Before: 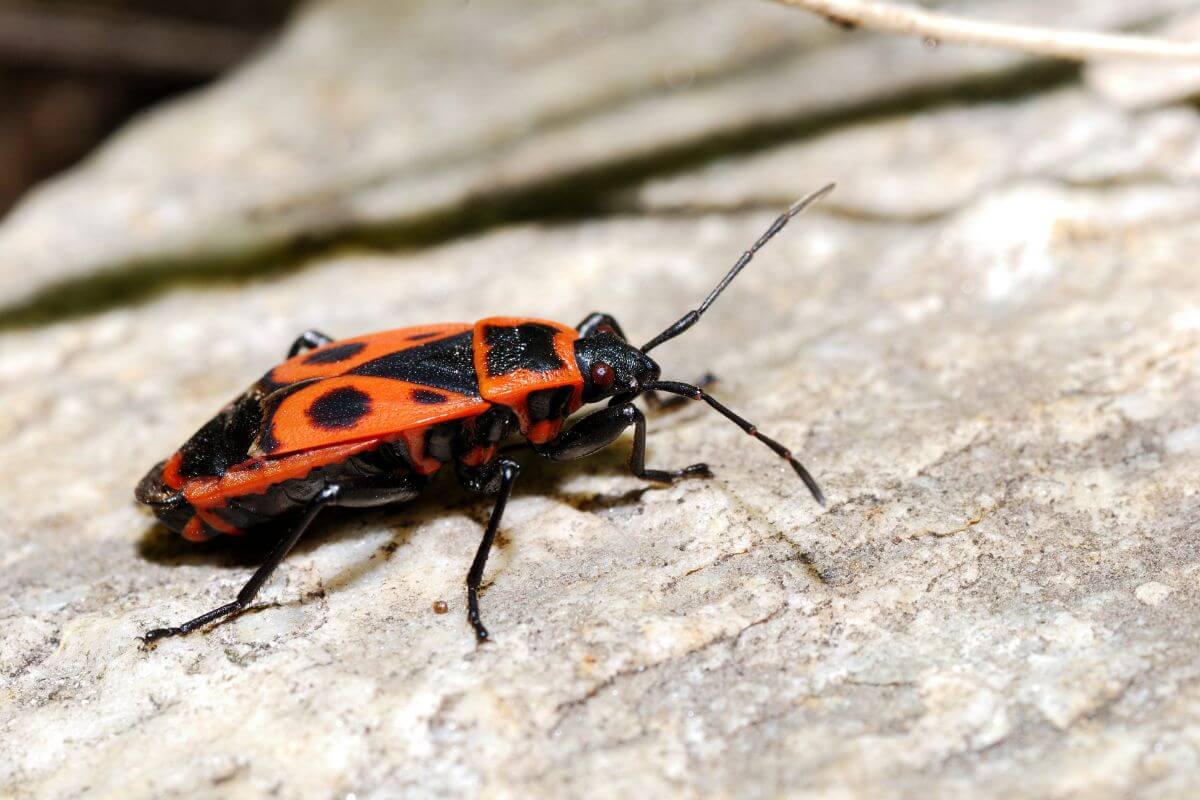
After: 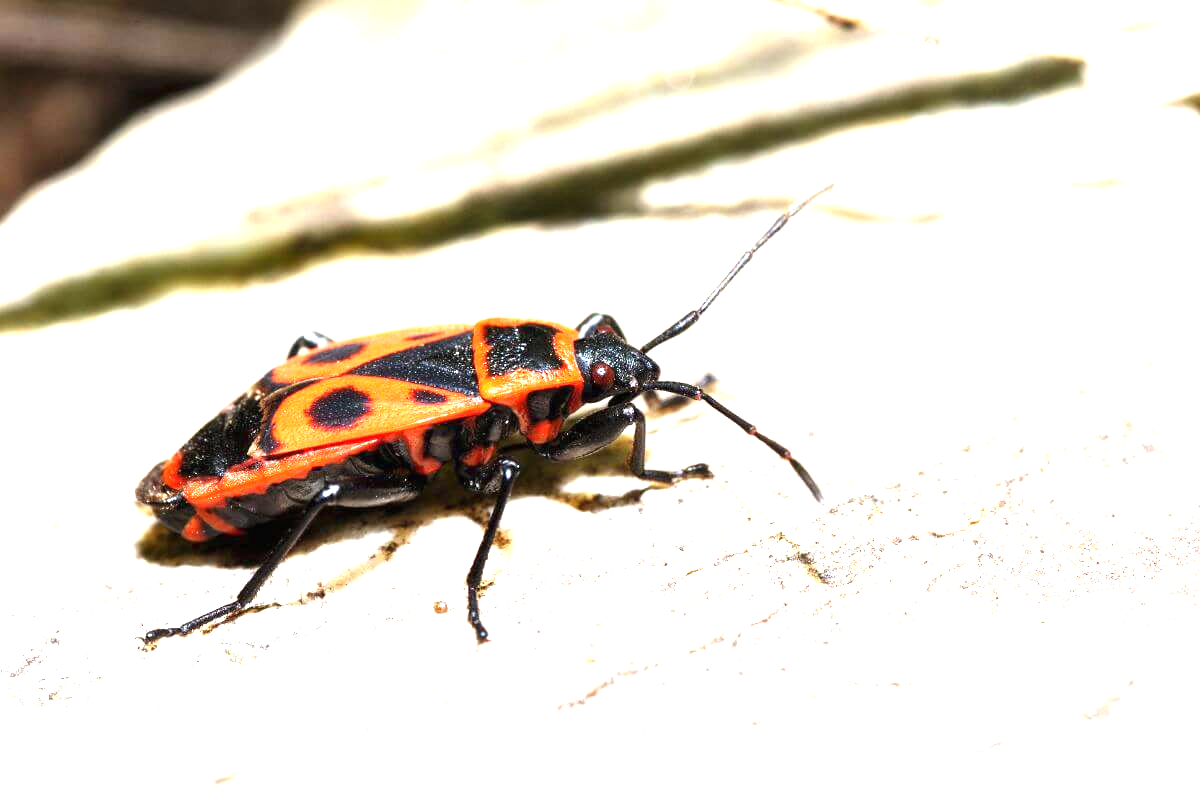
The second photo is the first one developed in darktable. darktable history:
exposure: black level correction 0, exposure 1.685 EV, compensate exposure bias true, compensate highlight preservation false
